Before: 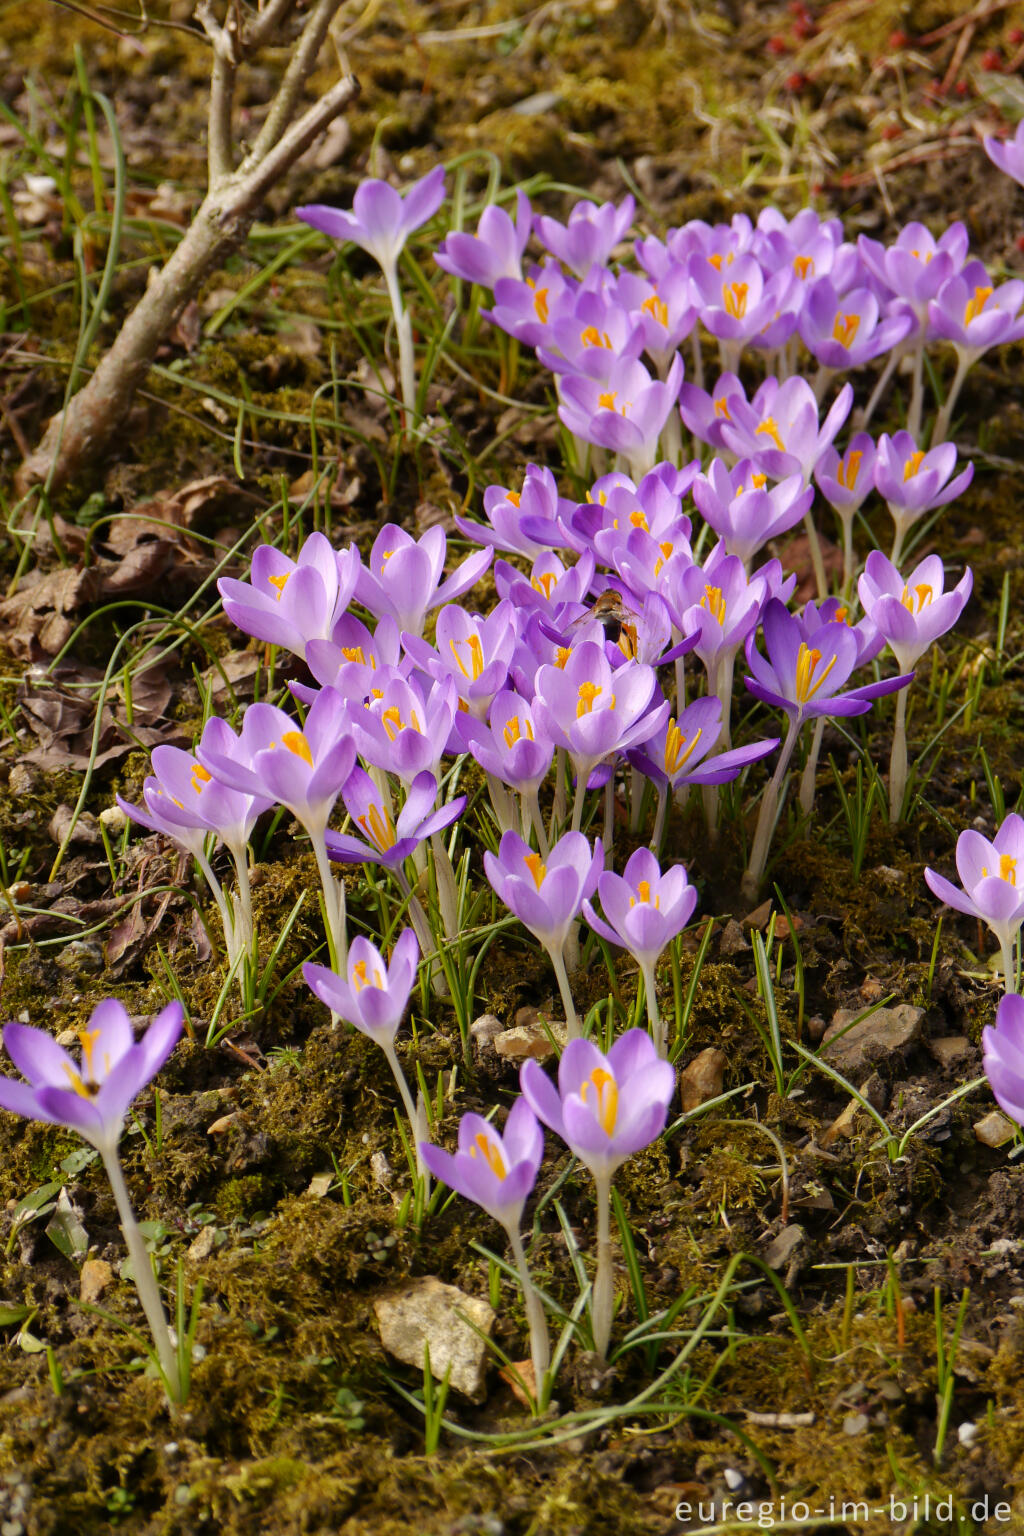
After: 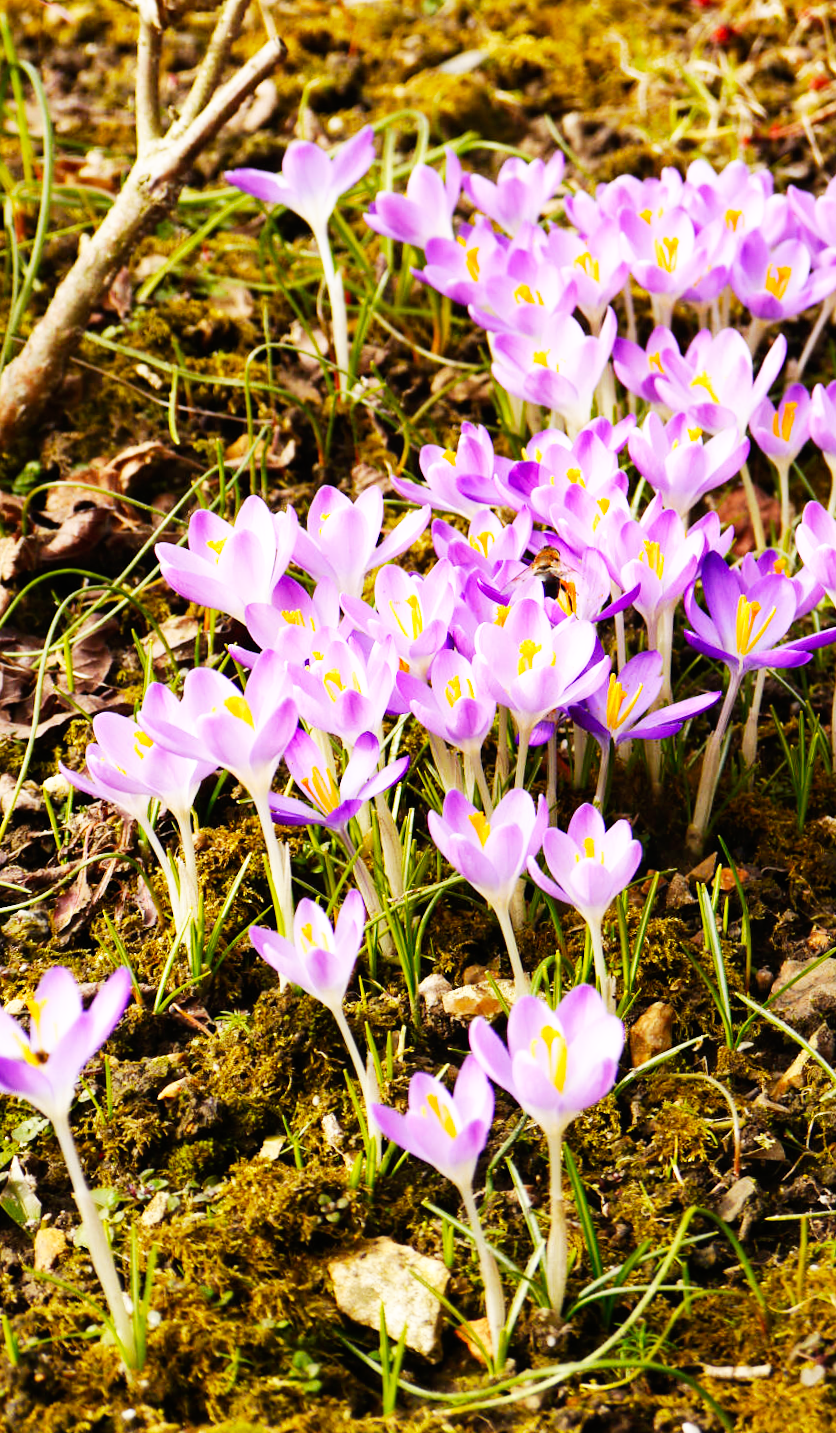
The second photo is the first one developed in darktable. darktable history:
crop and rotate: angle 1.31°, left 4.247%, top 1.11%, right 11.279%, bottom 2.41%
base curve: curves: ch0 [(0, 0) (0.007, 0.004) (0.027, 0.03) (0.046, 0.07) (0.207, 0.54) (0.442, 0.872) (0.673, 0.972) (1, 1)], preserve colors none
